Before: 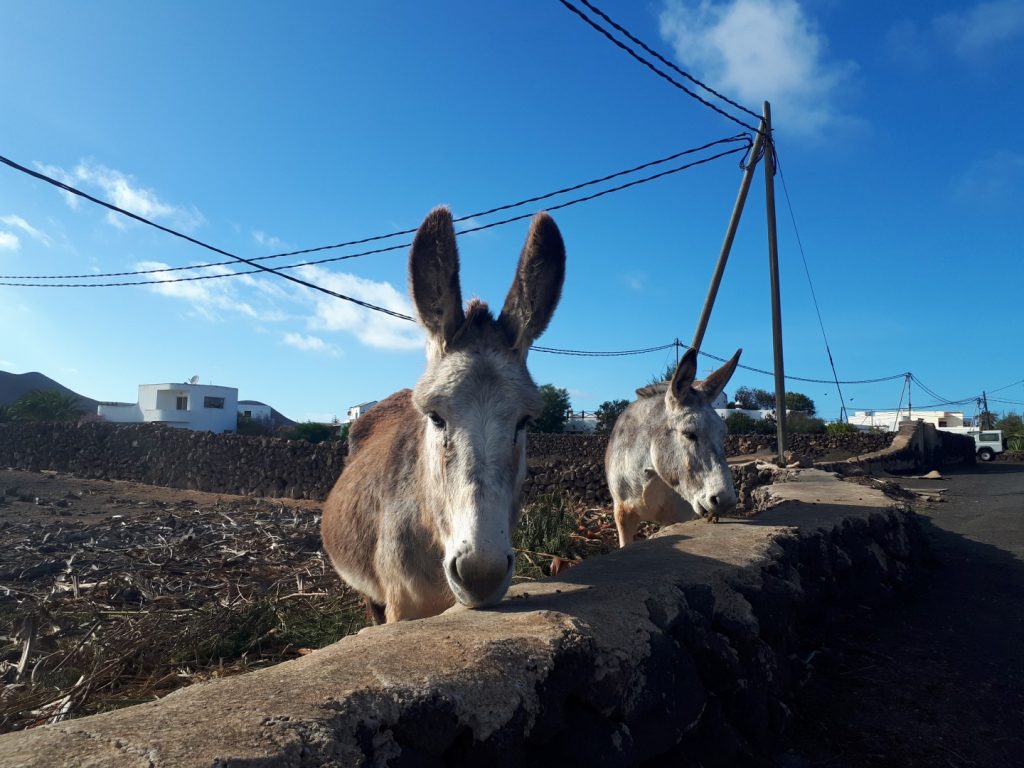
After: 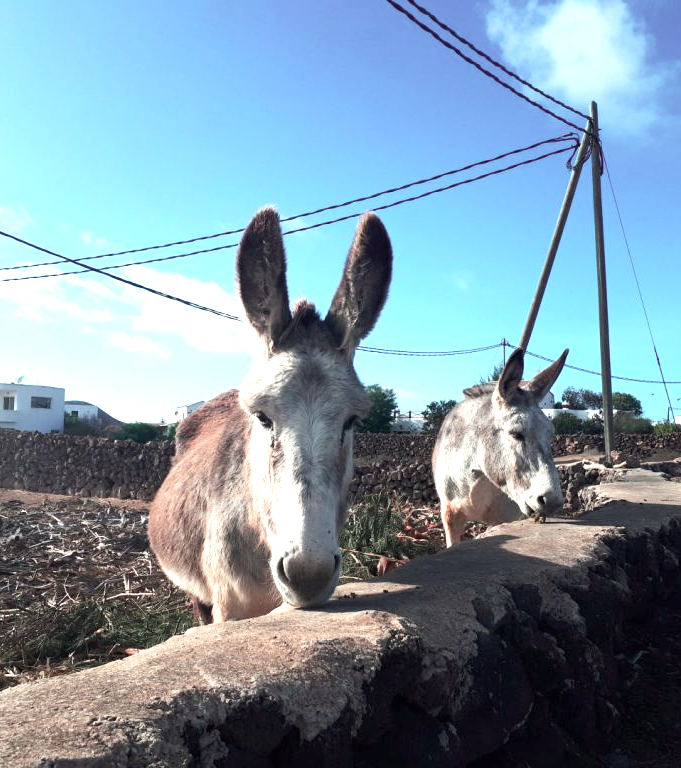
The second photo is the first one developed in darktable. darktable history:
color contrast: blue-yellow contrast 0.62
contrast brightness saturation: contrast 0.1, brightness 0.02, saturation 0.02
crop: left 16.899%, right 16.556%
exposure: black level correction 0, exposure 1.2 EV, compensate exposure bias true, compensate highlight preservation false
